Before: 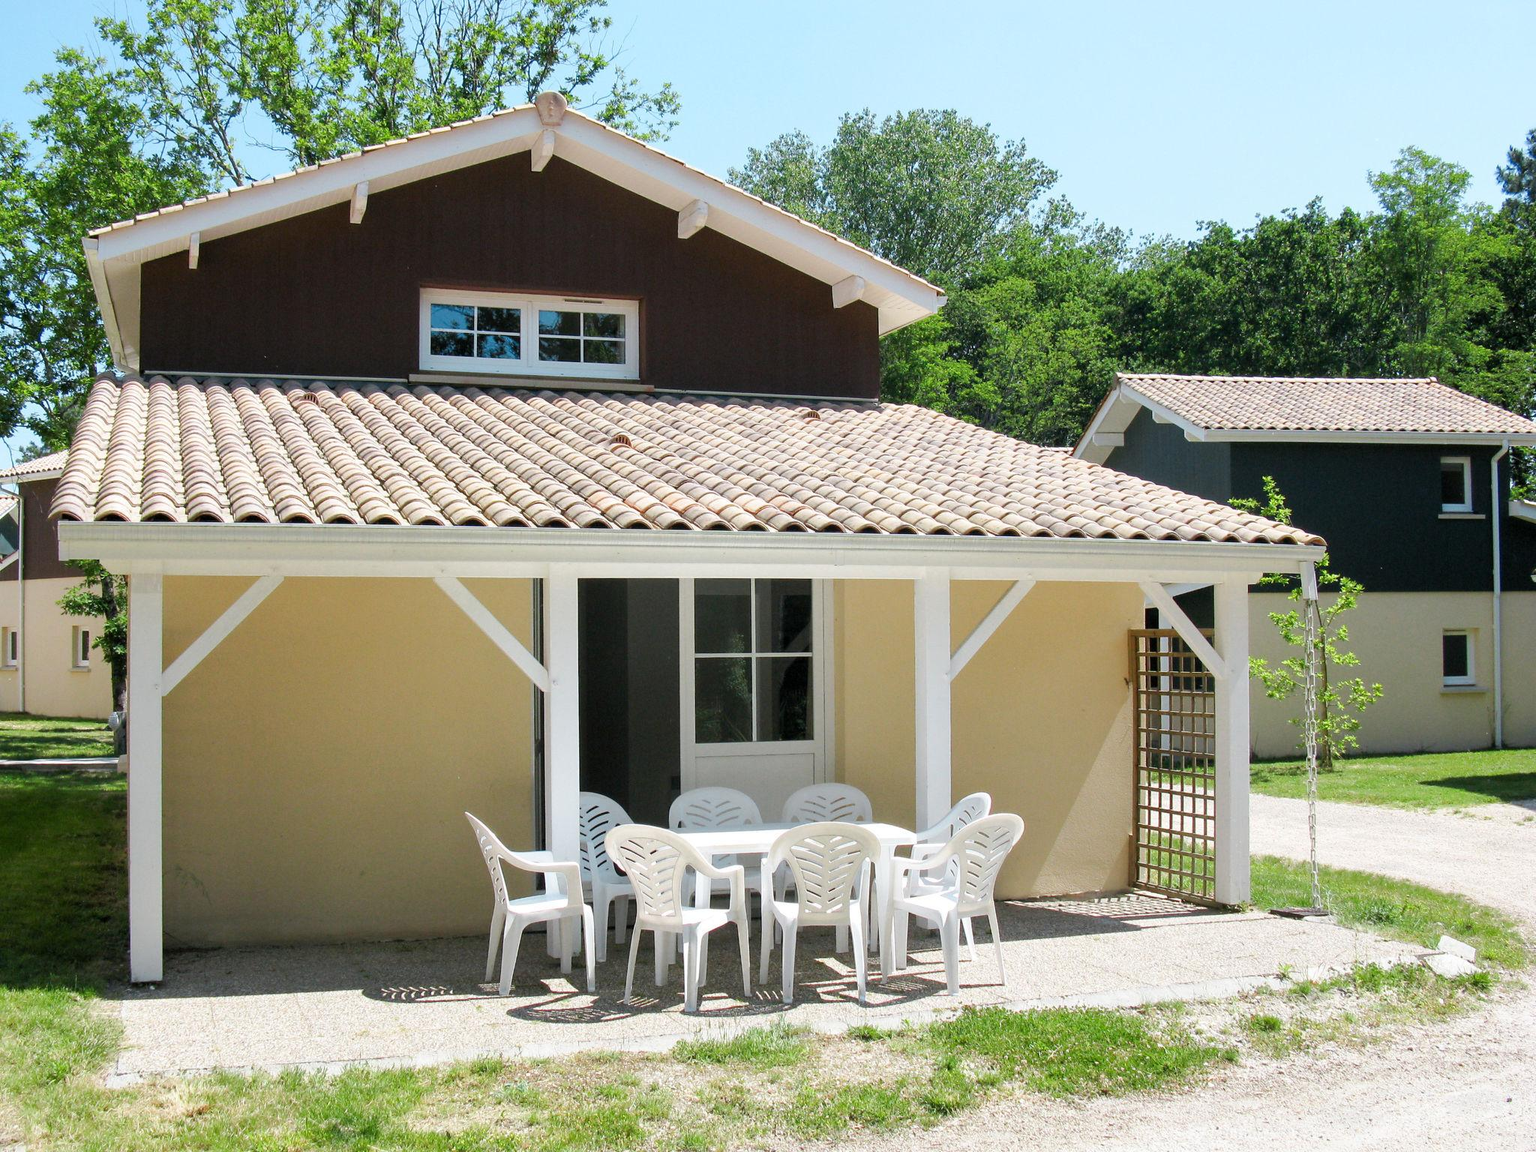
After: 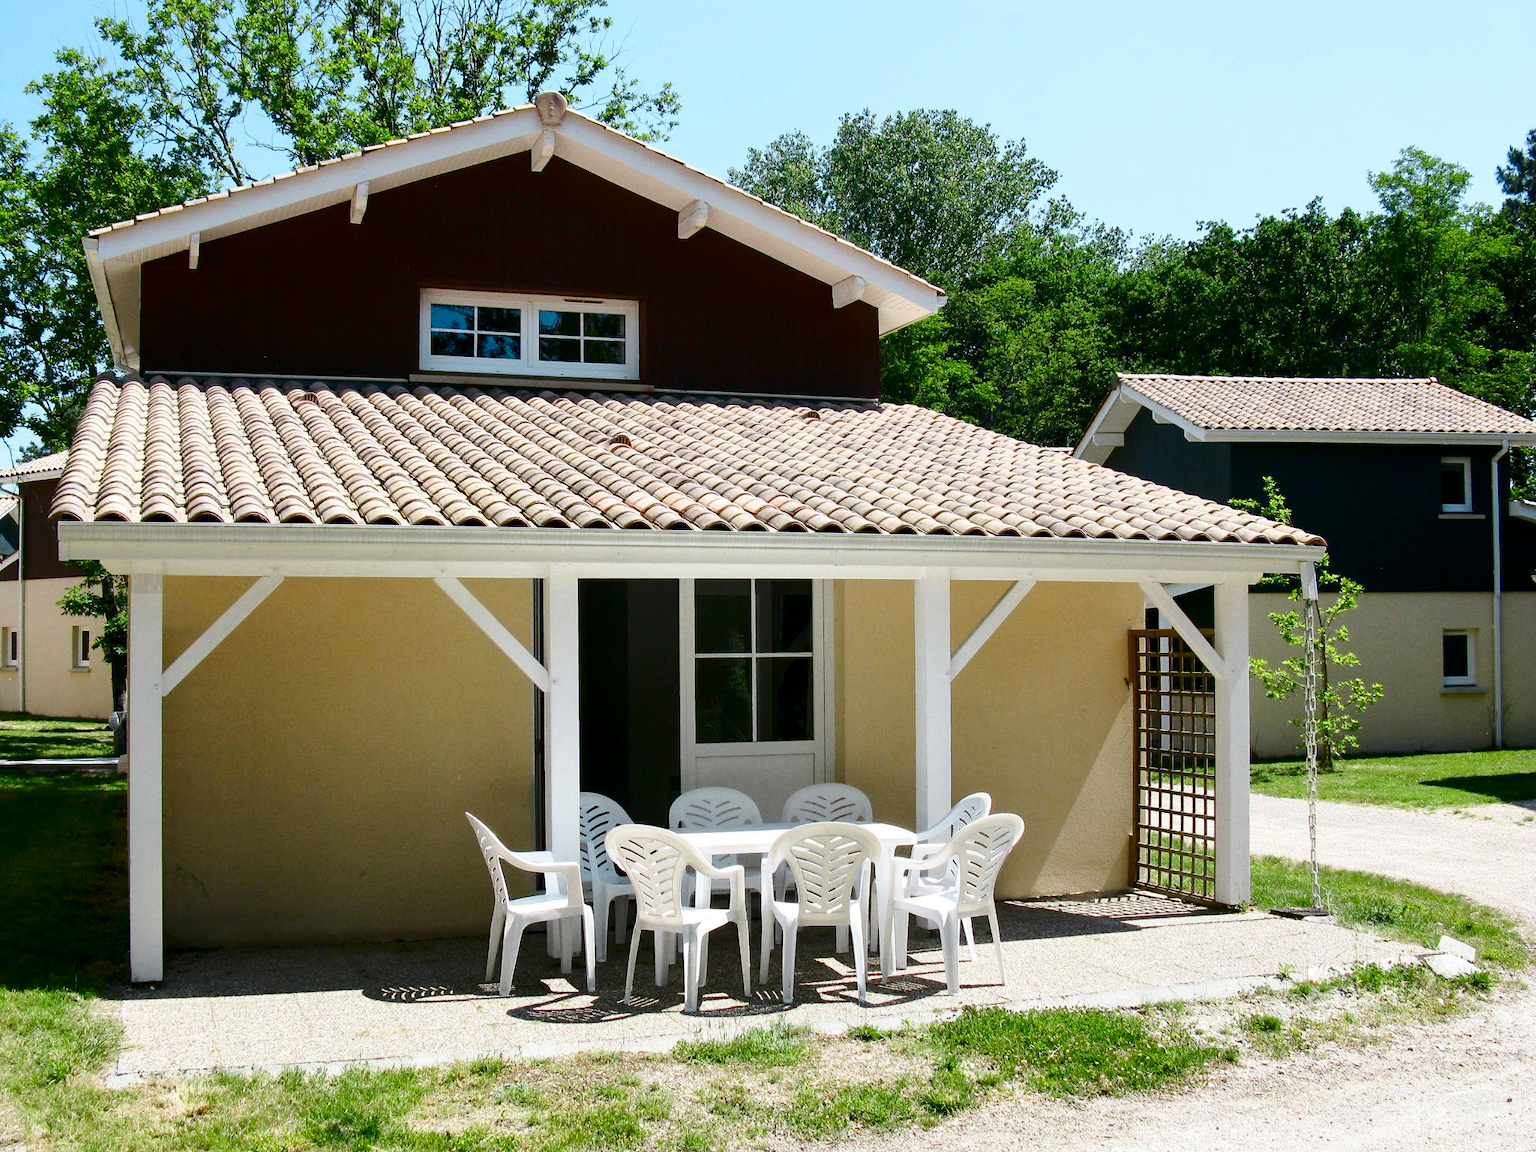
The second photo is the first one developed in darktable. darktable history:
contrast brightness saturation: contrast 0.19, brightness -0.24, saturation 0.11
